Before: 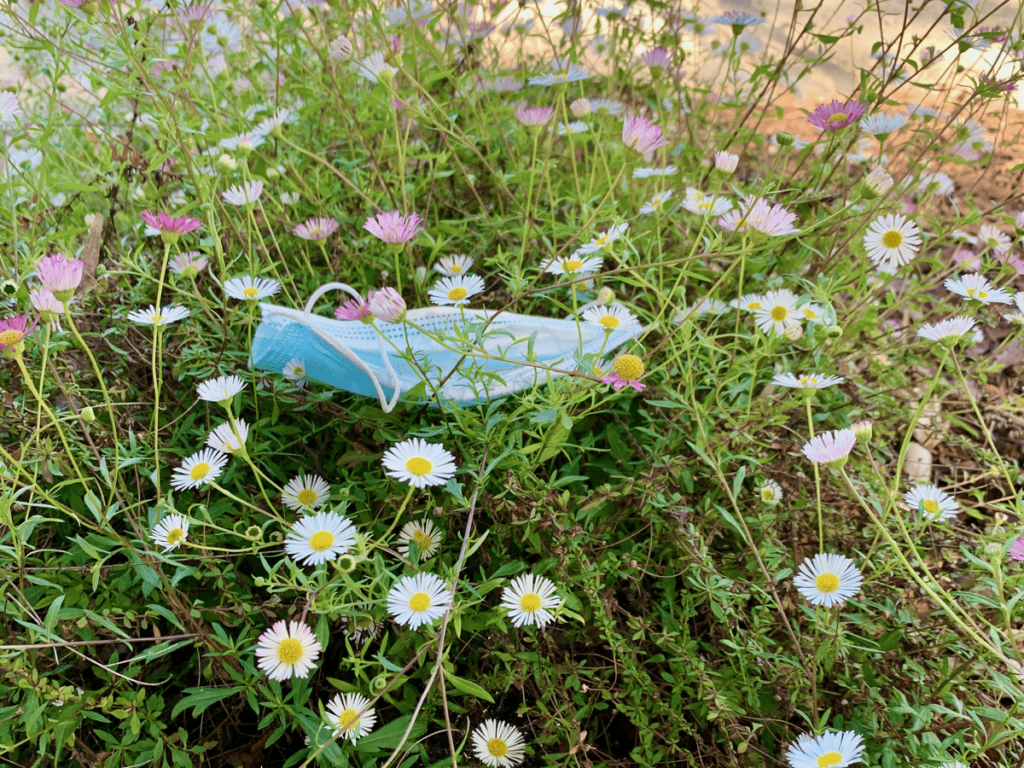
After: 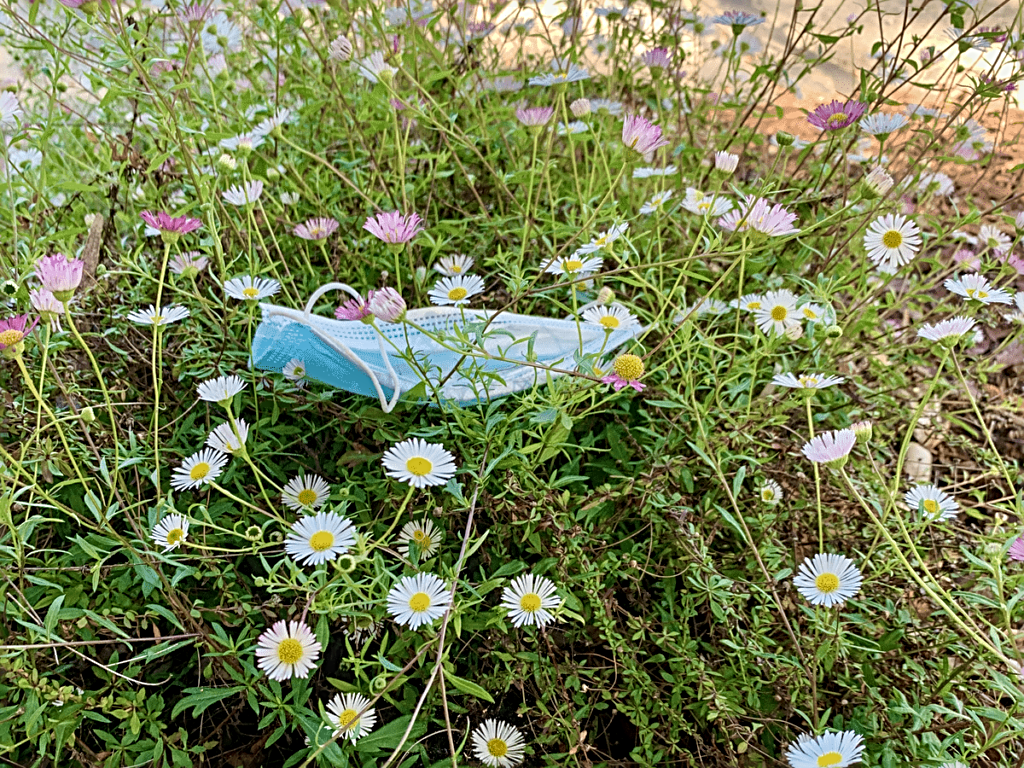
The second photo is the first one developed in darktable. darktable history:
local contrast: on, module defaults
sharpen: radius 2.676, amount 0.669
